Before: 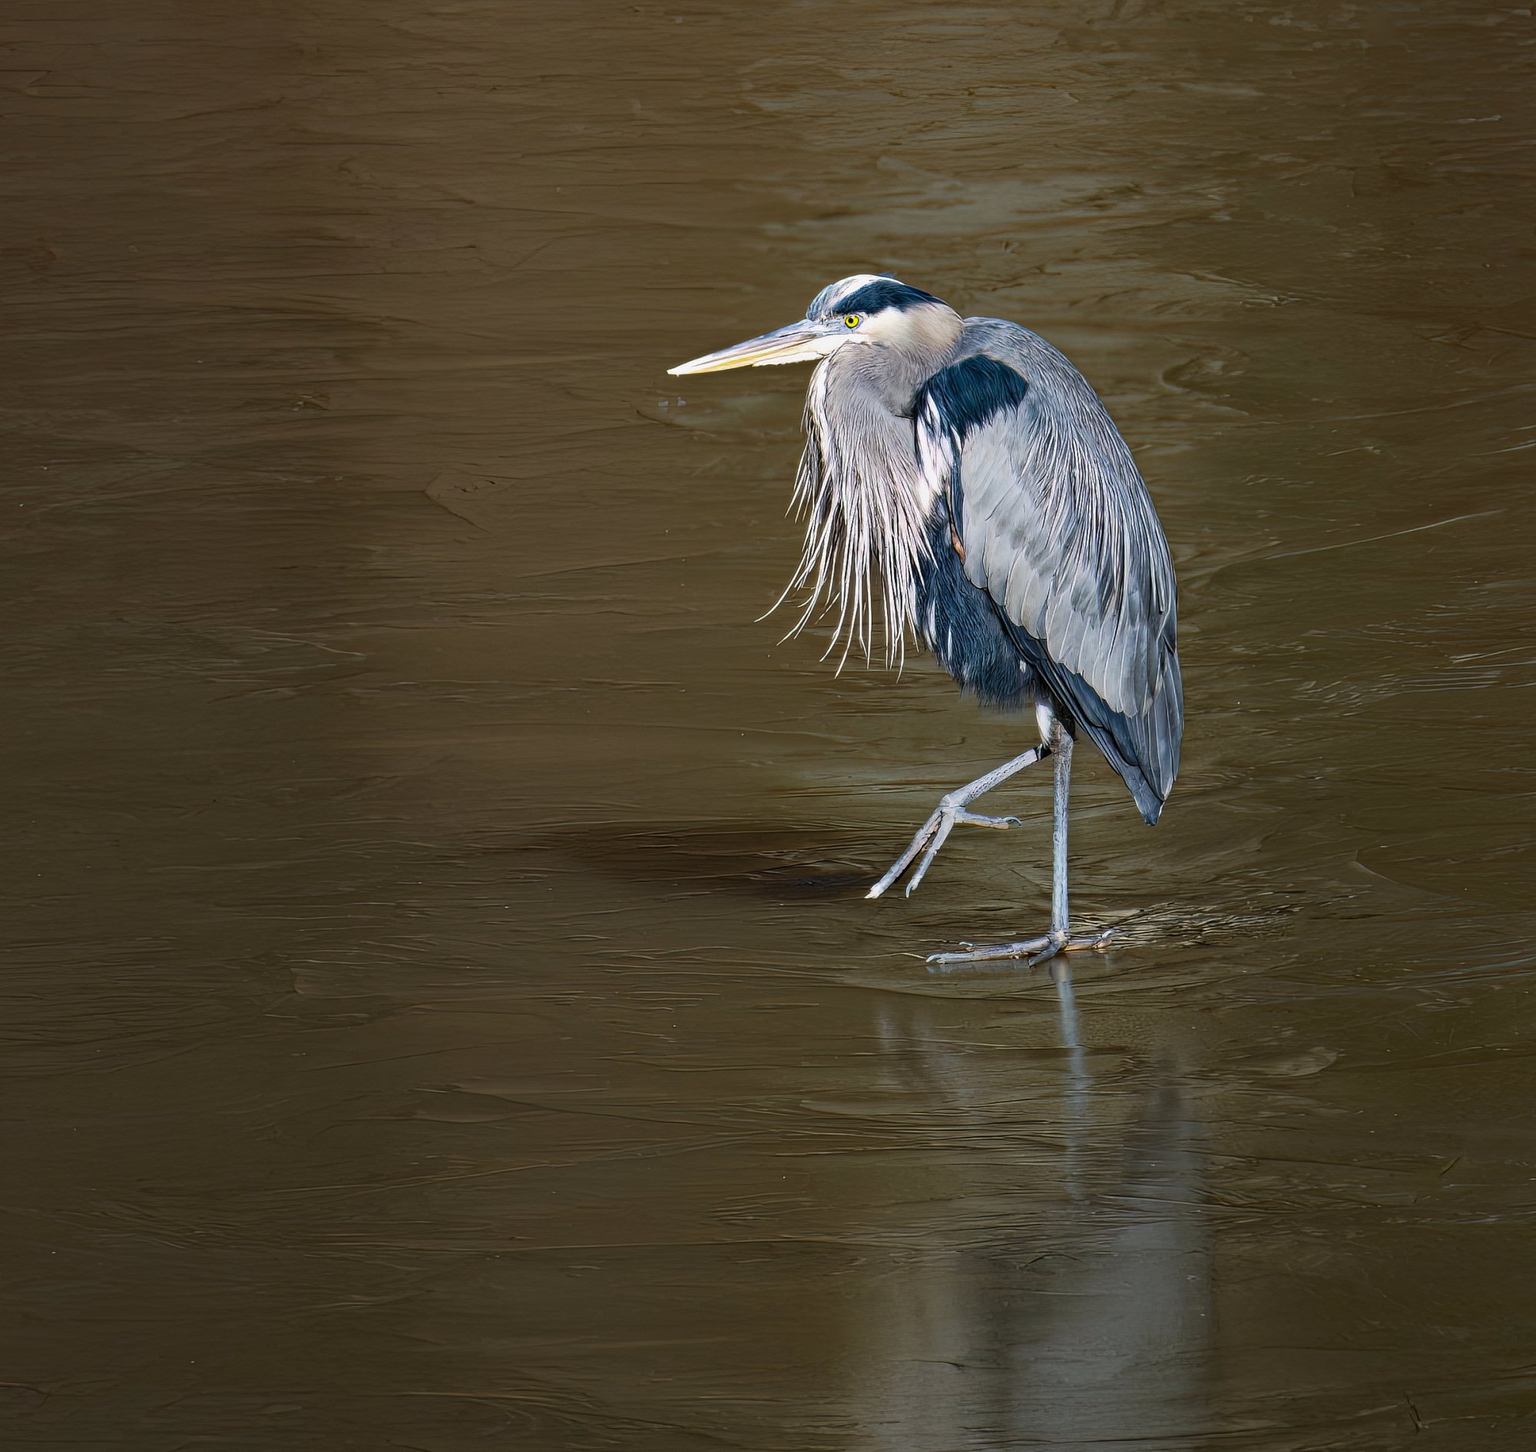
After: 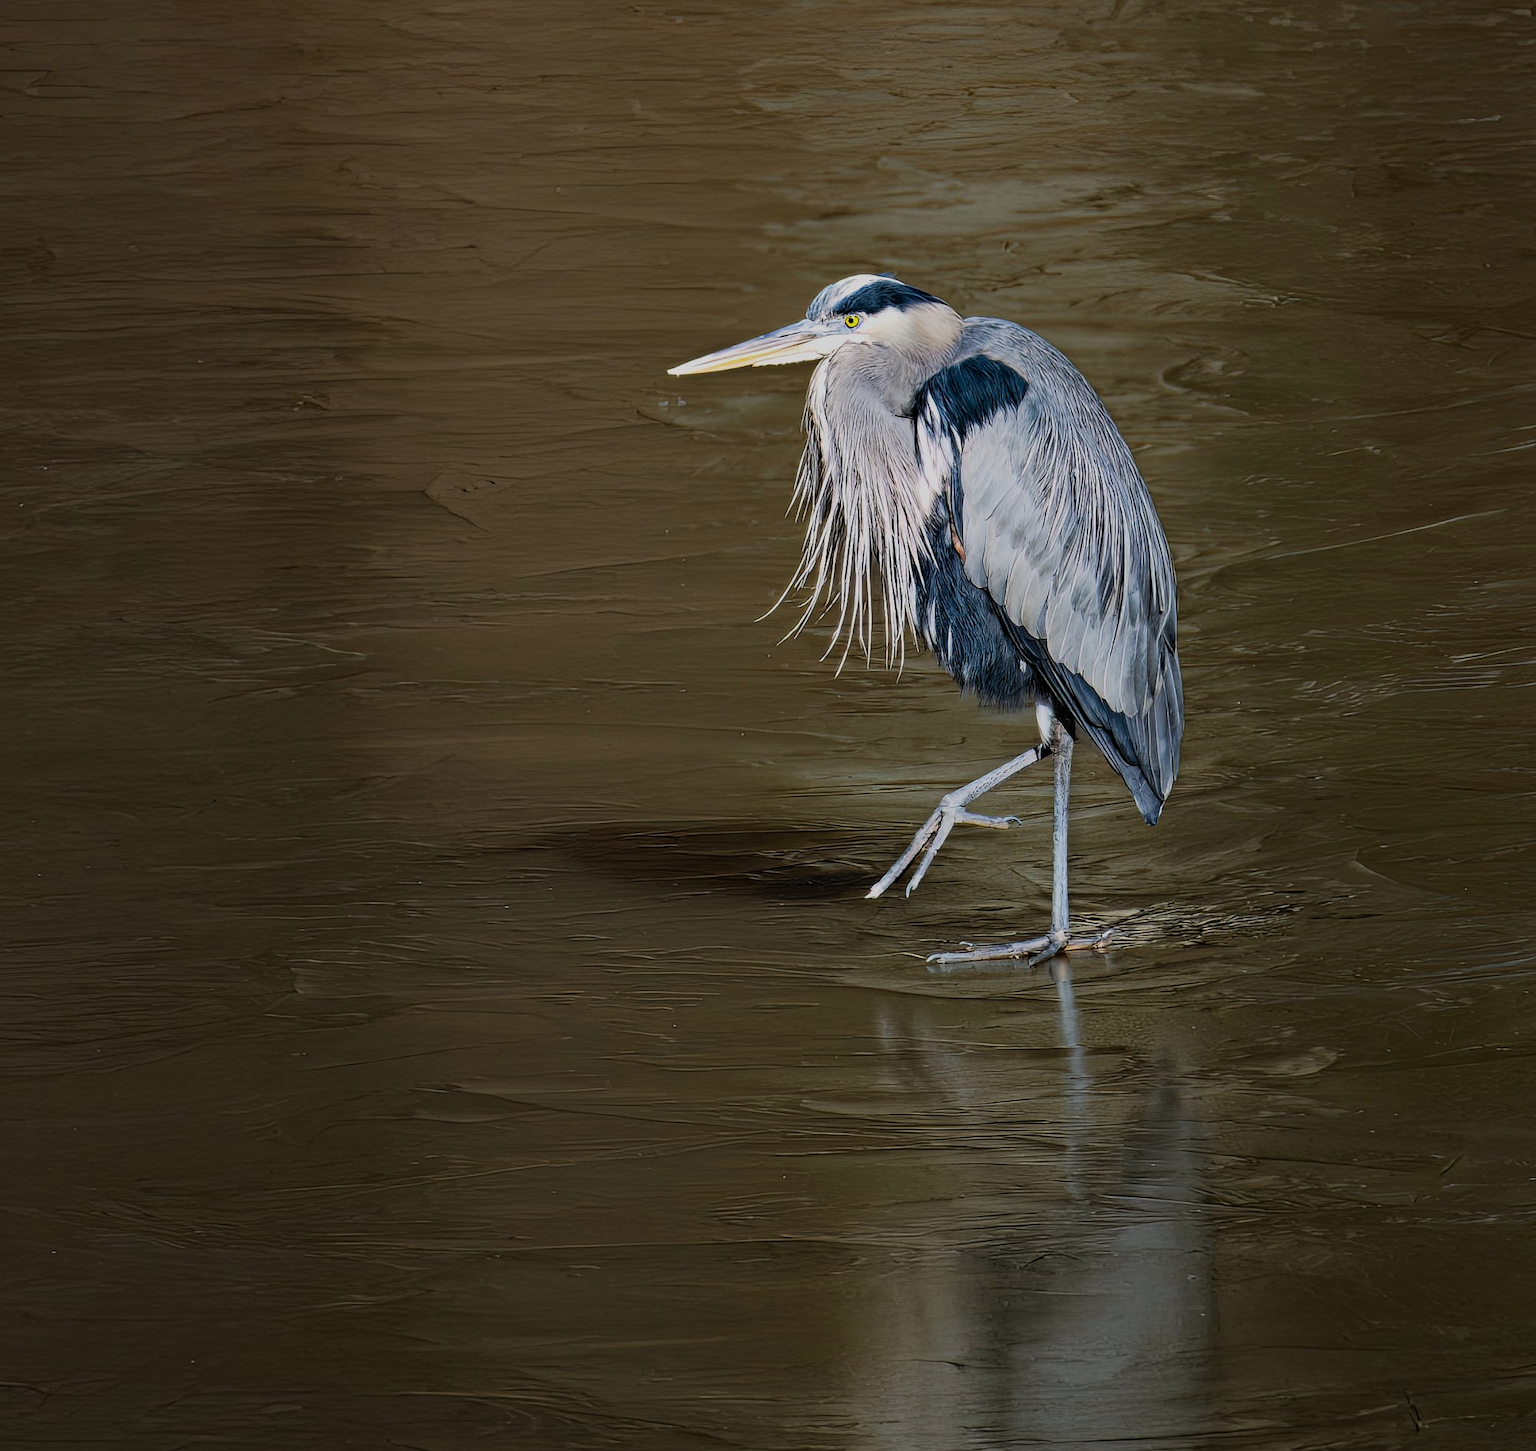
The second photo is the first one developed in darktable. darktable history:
filmic rgb: black relative exposure -7.65 EV, white relative exposure 4.56 EV, hardness 3.61, contrast 1.061
